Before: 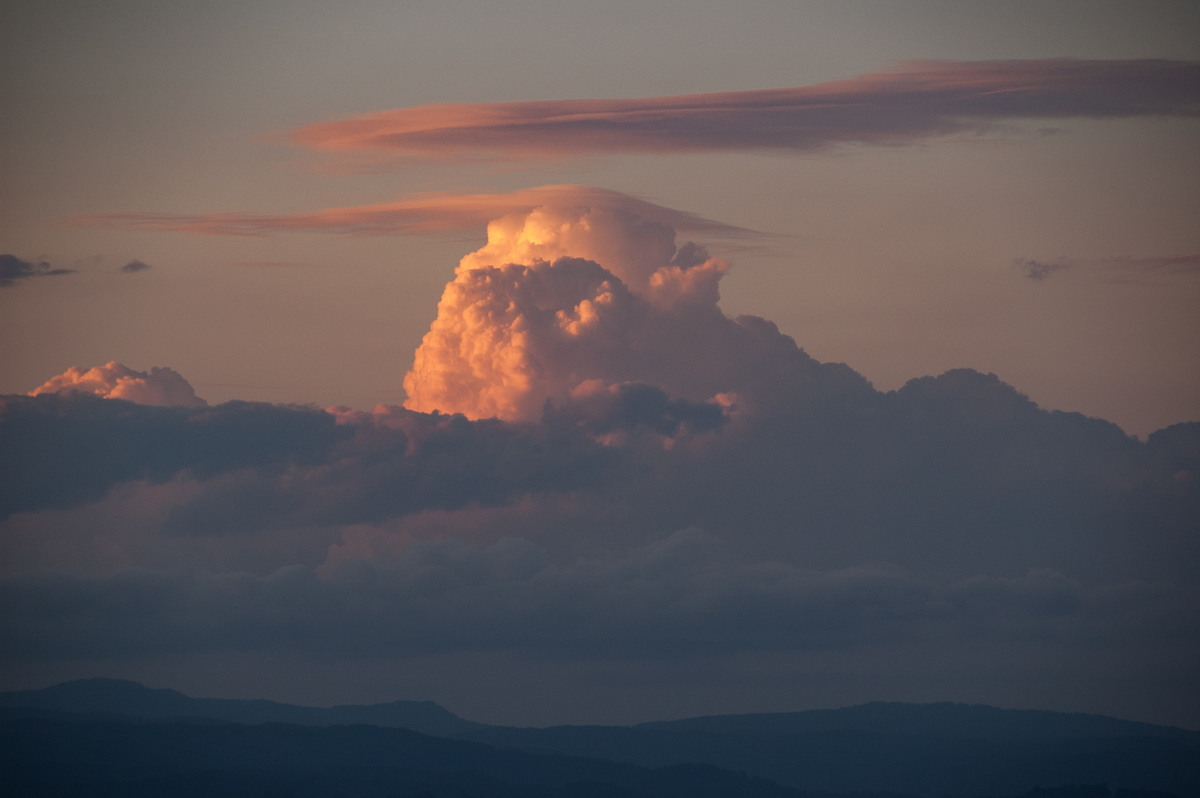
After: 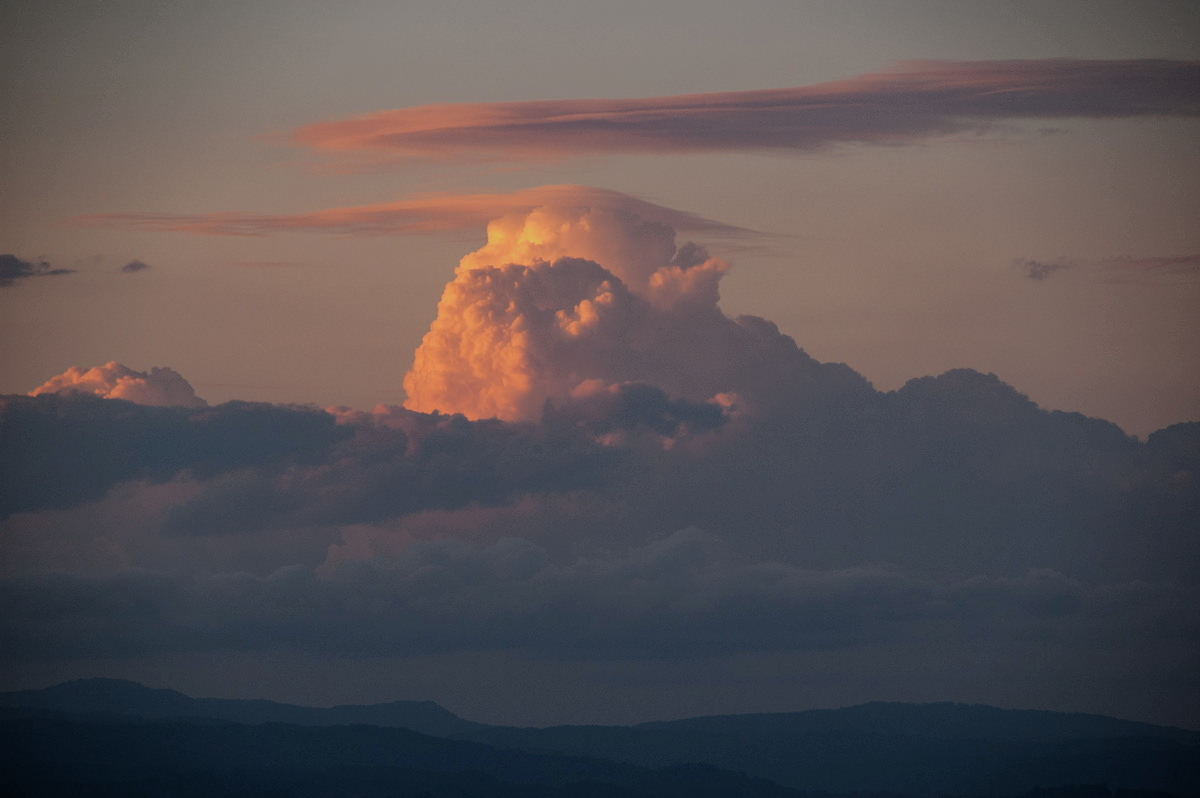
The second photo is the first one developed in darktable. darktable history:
filmic rgb: black relative exposure -7.65 EV, white relative exposure 4.56 EV, threshold 6 EV, hardness 3.61, color science v6 (2022), iterations of high-quality reconstruction 0, enable highlight reconstruction true
